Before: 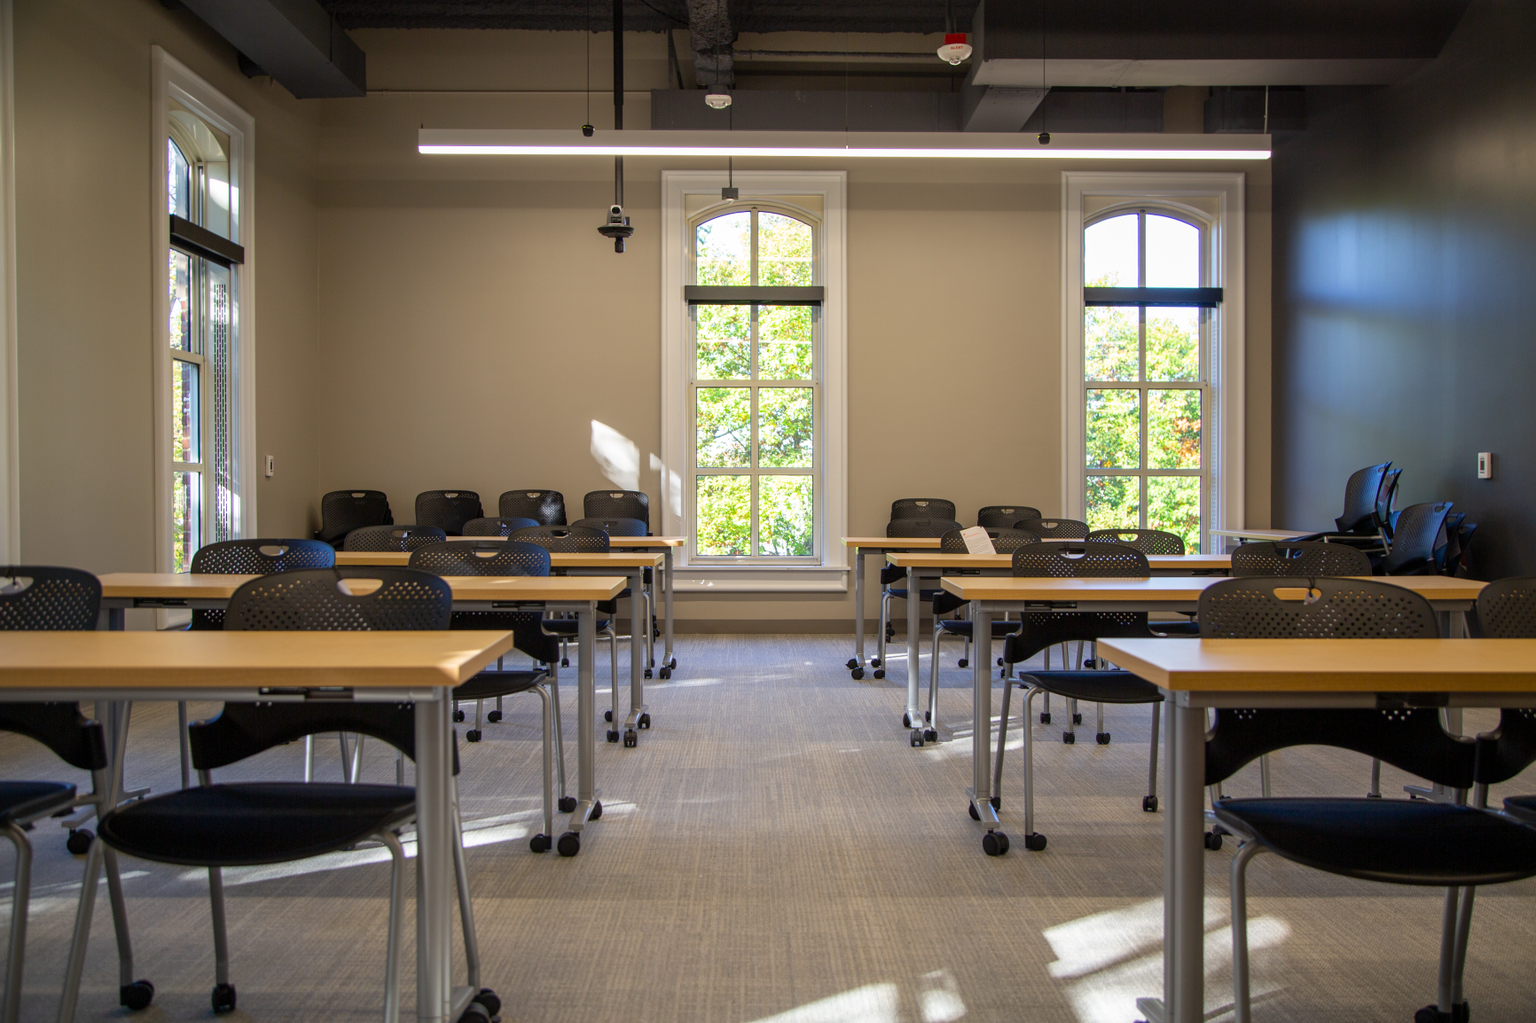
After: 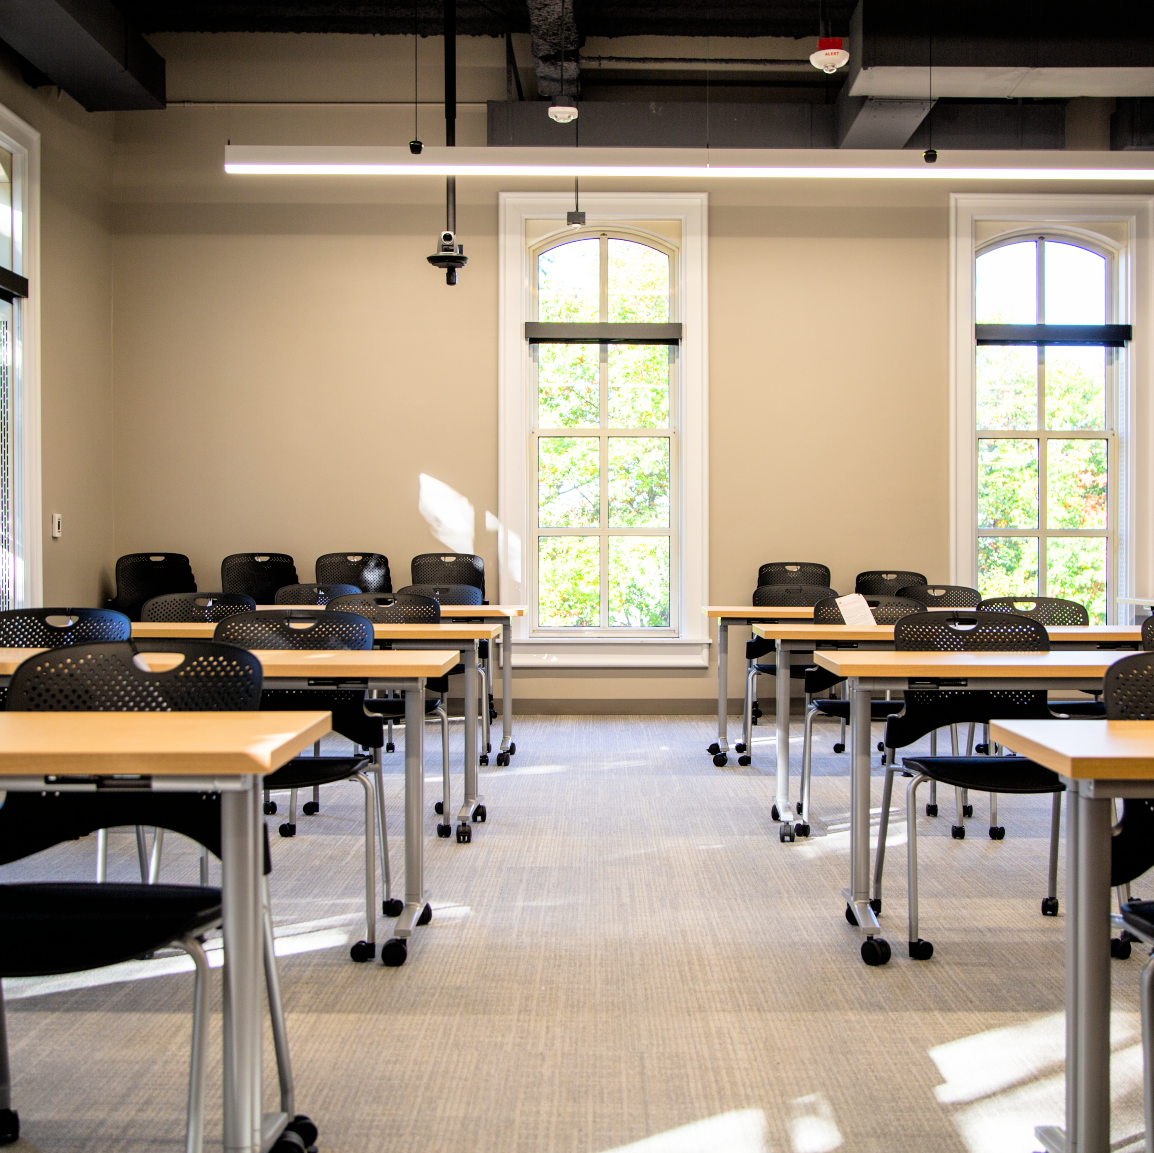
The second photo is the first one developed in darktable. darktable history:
exposure: black level correction 0, exposure 0.949 EV, compensate highlight preservation false
crop and rotate: left 14.35%, right 18.98%
filmic rgb: black relative exposure -5.01 EV, white relative exposure 3.51 EV, hardness 3.17, contrast 1.297, highlights saturation mix -48.89%
